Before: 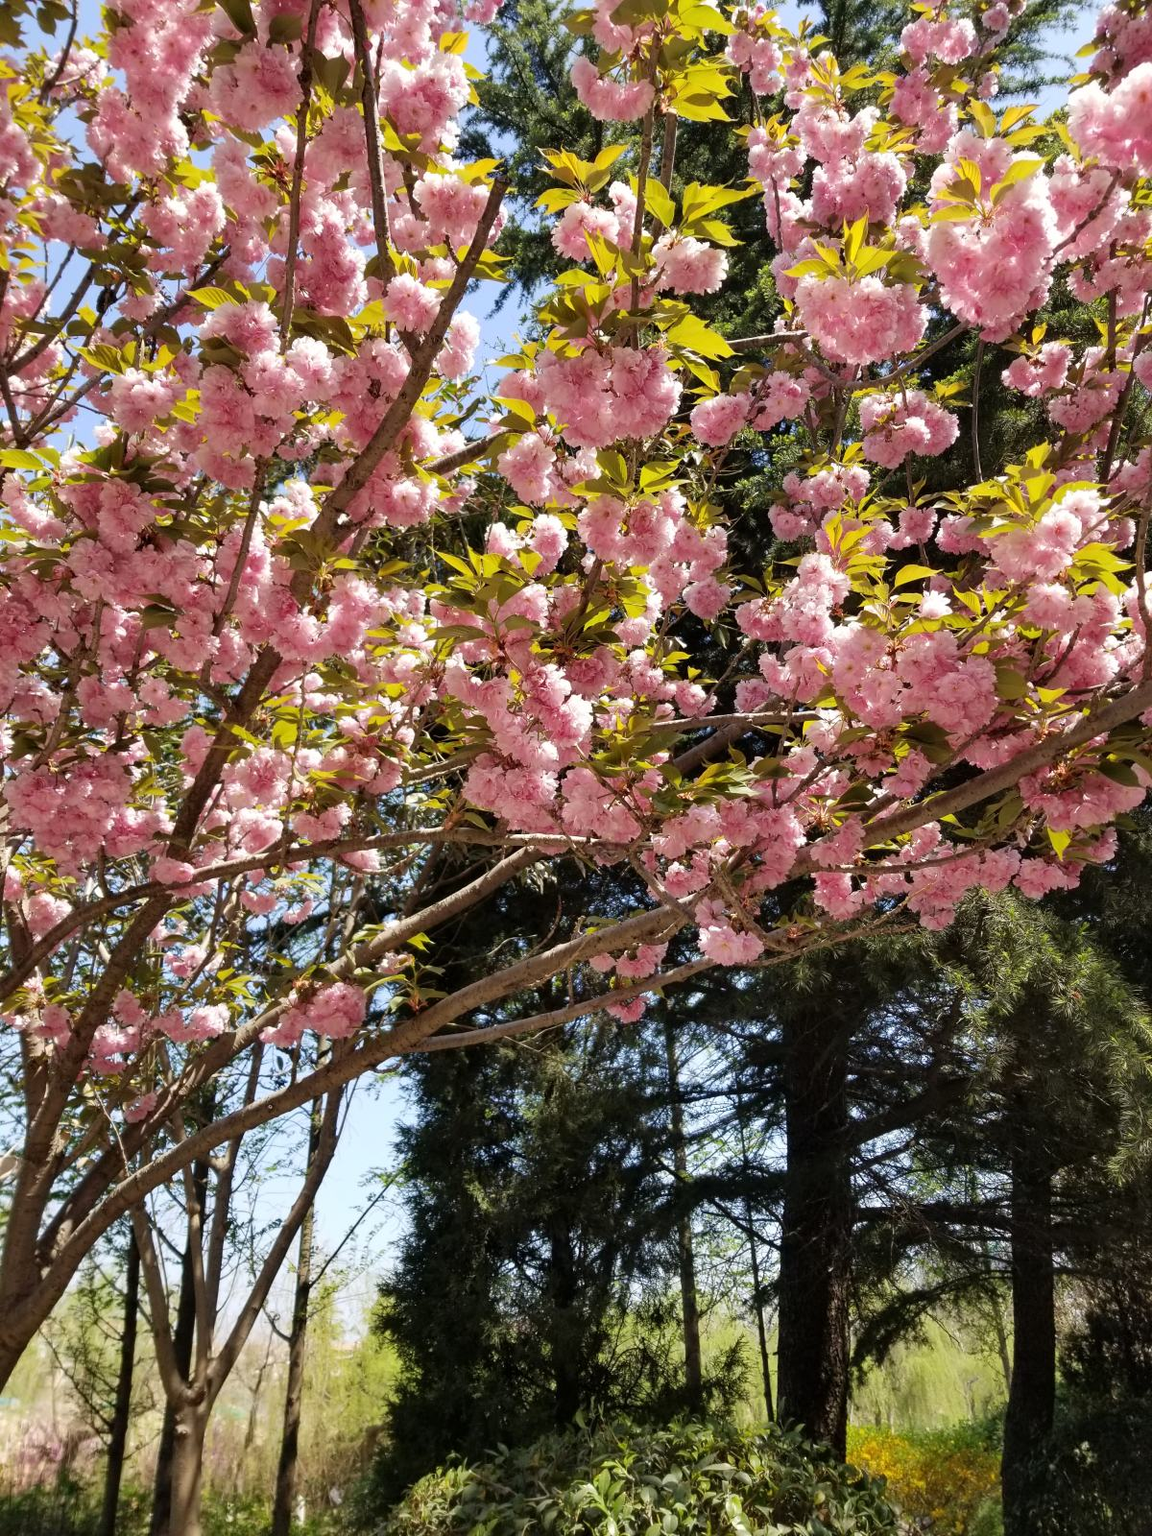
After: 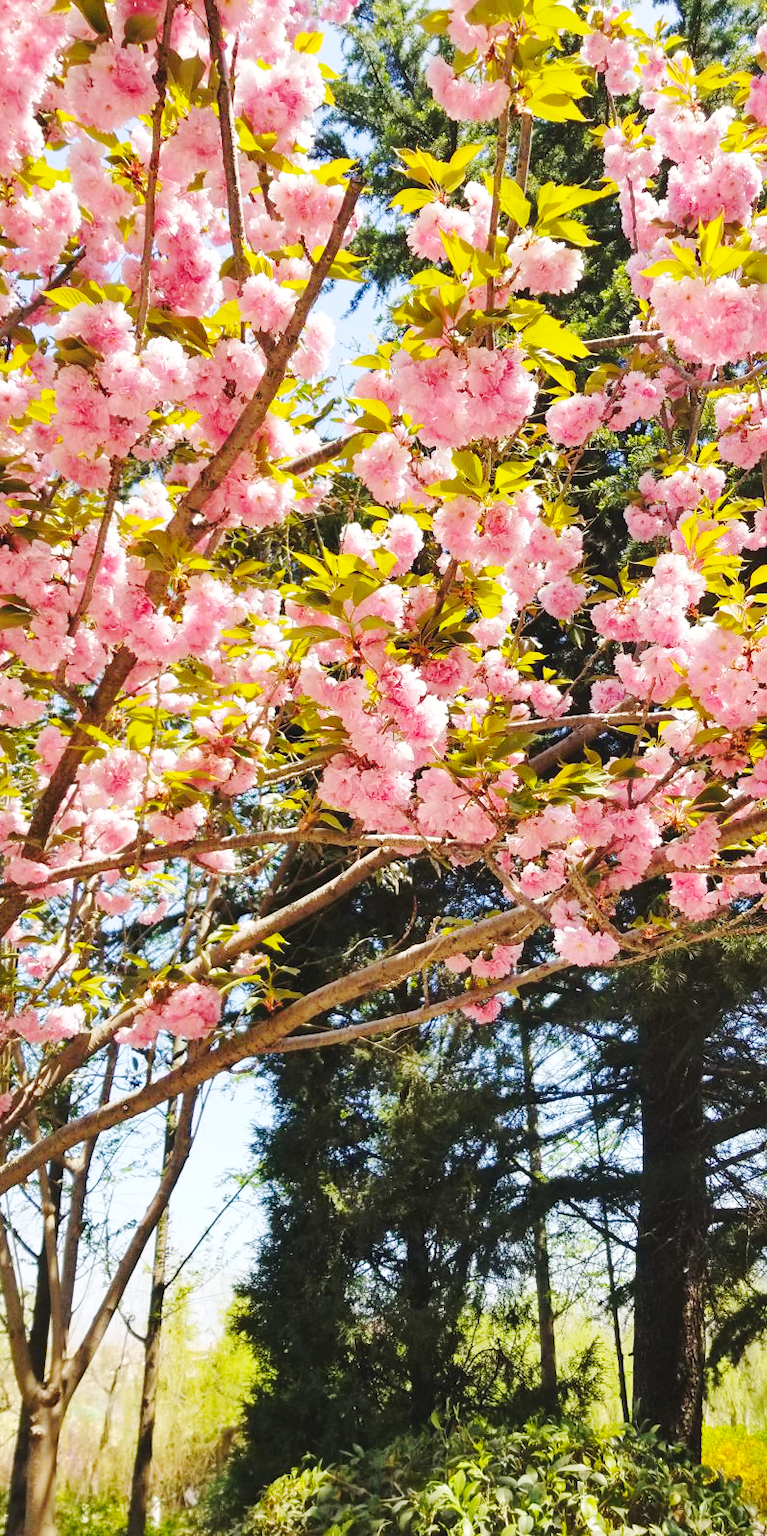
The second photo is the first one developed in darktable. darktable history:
color balance rgb: perceptual saturation grading › global saturation 20%, global vibrance 20%
crop and rotate: left 12.648%, right 20.685%
tone equalizer: -8 EV -1.84 EV, -7 EV -1.16 EV, -6 EV -1.62 EV, smoothing diameter 25%, edges refinement/feathering 10, preserve details guided filter
base curve: curves: ch0 [(0, 0.007) (0.028, 0.063) (0.121, 0.311) (0.46, 0.743) (0.859, 0.957) (1, 1)], preserve colors none
